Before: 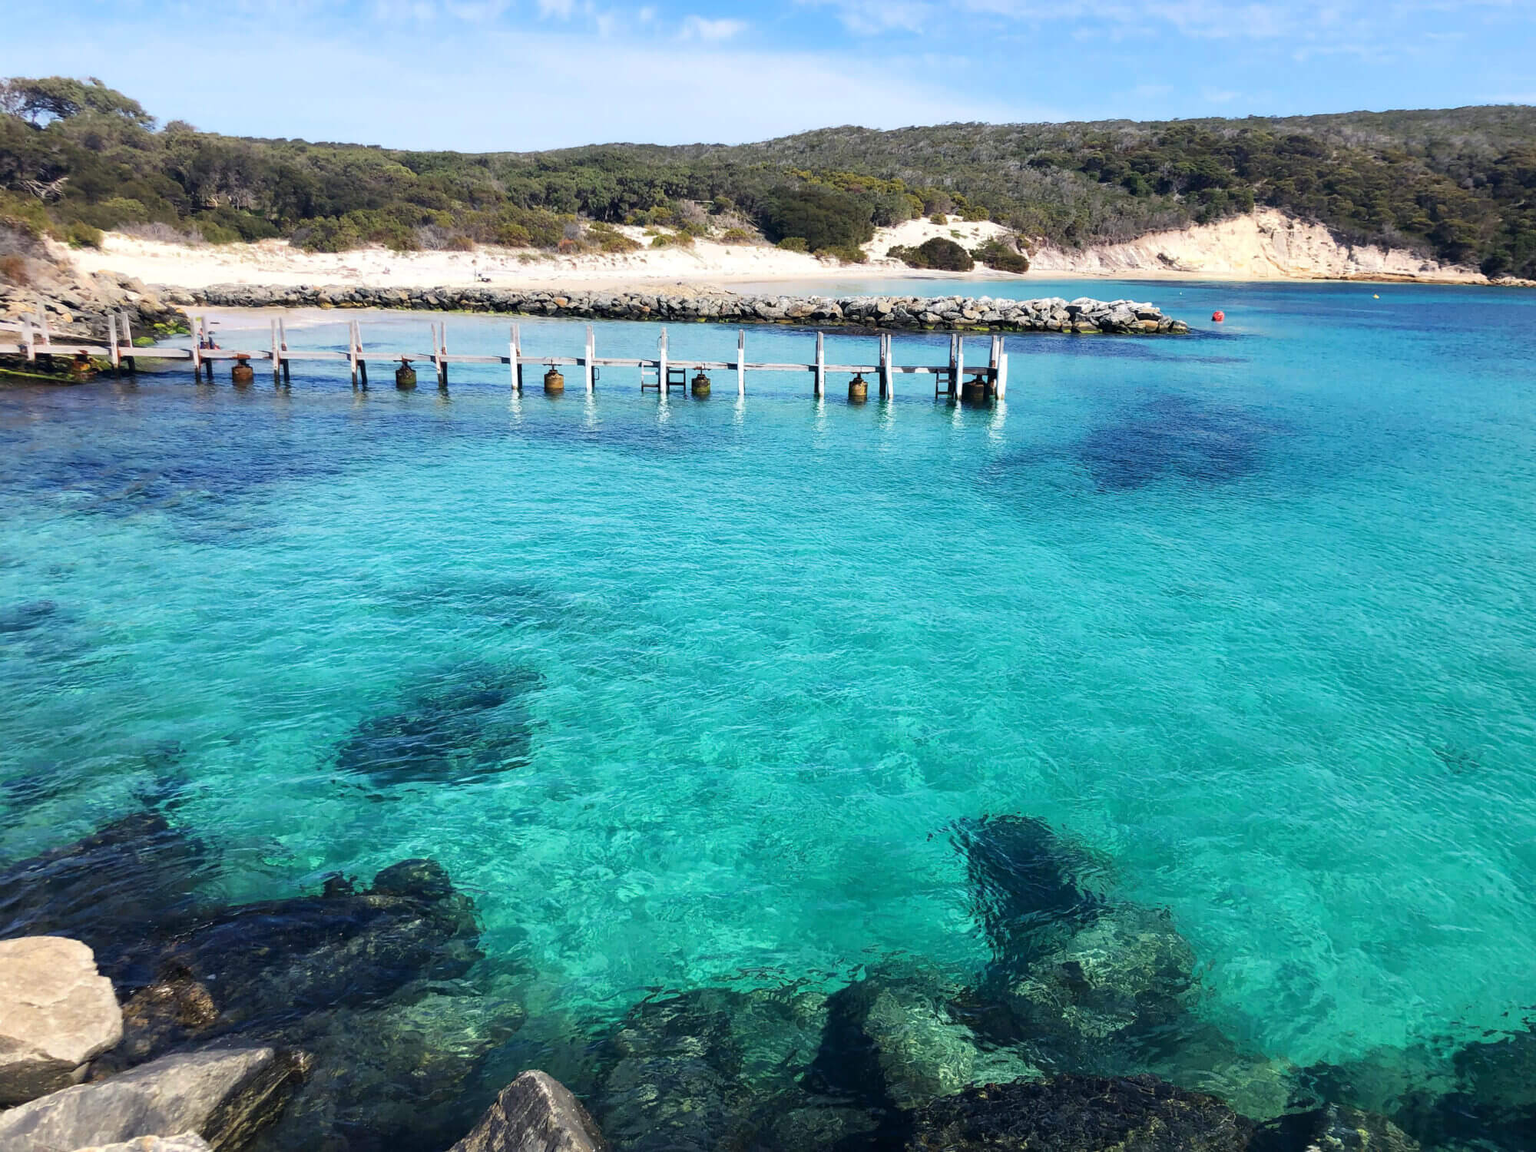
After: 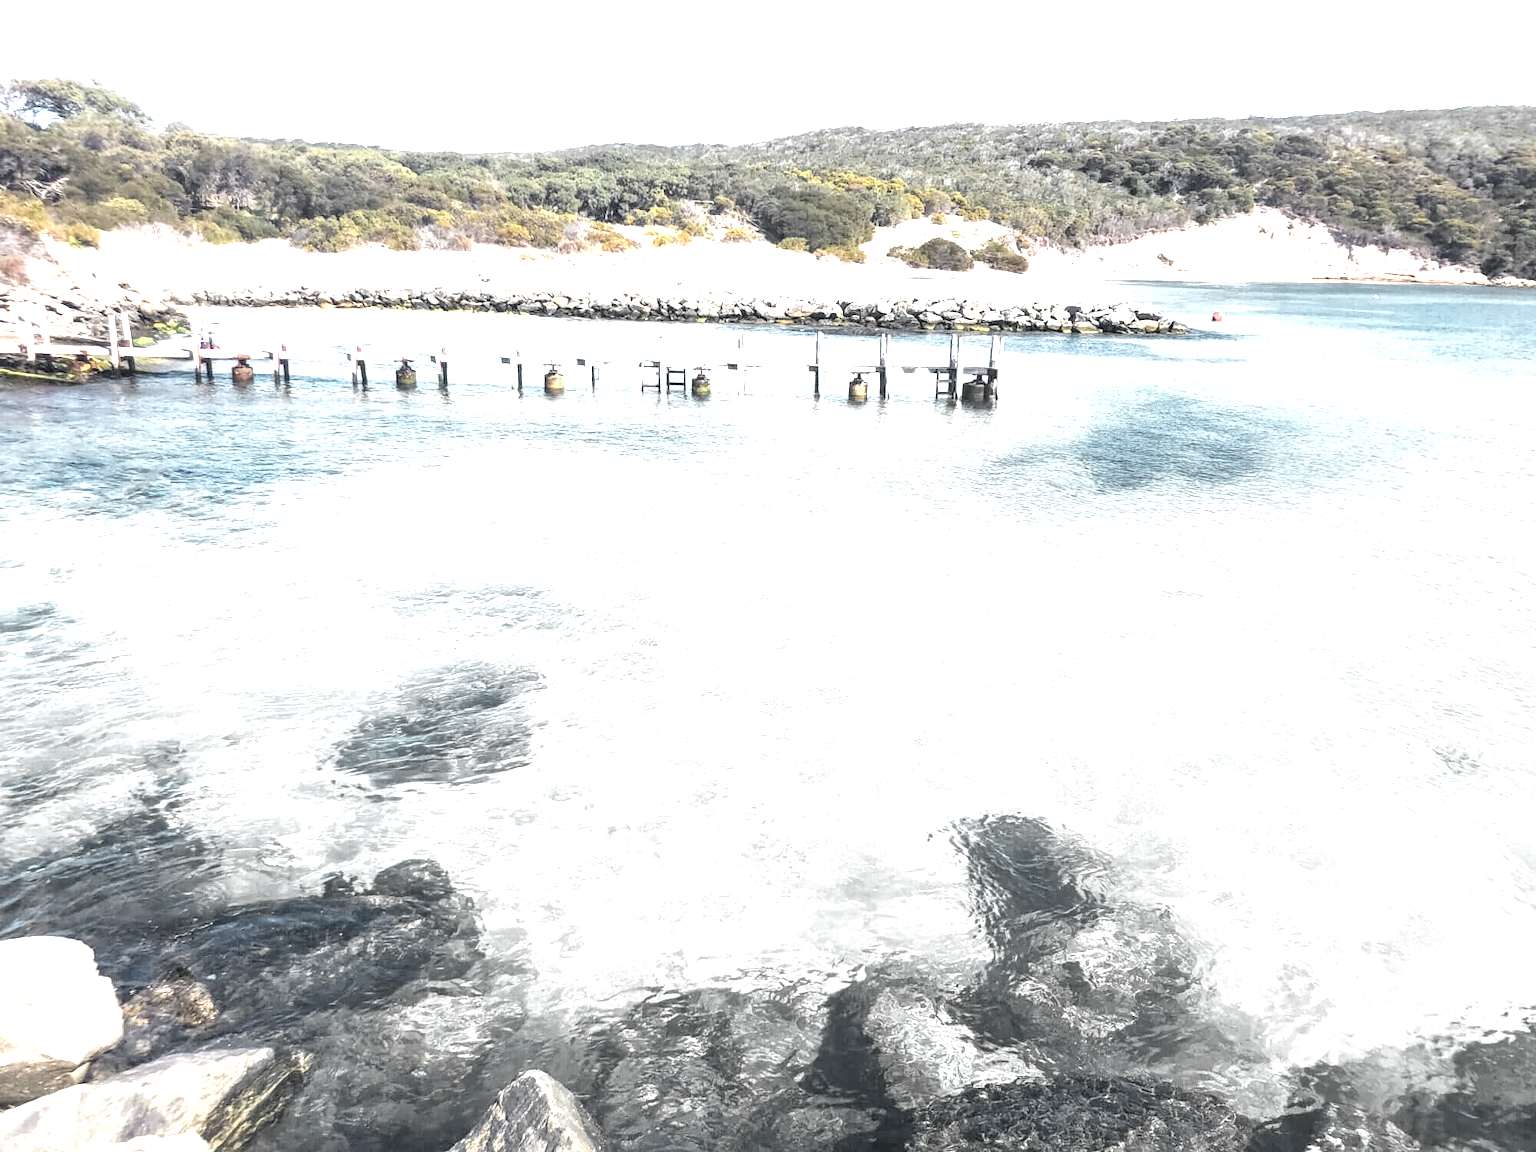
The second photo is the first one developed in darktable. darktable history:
color balance: output saturation 120%
contrast brightness saturation: brightness 0.18, saturation -0.5
local contrast: on, module defaults
contrast equalizer: y [[0.5 ×6], [0.5 ×6], [0.5 ×6], [0 ×6], [0, 0.039, 0.251, 0.29, 0.293, 0.292]]
color zones: curves: ch0 [(0.257, 0.558) (0.75, 0.565)]; ch1 [(0.004, 0.857) (0.14, 0.416) (0.257, 0.695) (0.442, 0.032) (0.736, 0.266) (0.891, 0.741)]; ch2 [(0, 0.623) (0.112, 0.436) (0.271, 0.474) (0.516, 0.64) (0.743, 0.286)]
exposure: black level correction 0, exposure 1.625 EV, compensate exposure bias true, compensate highlight preservation false
